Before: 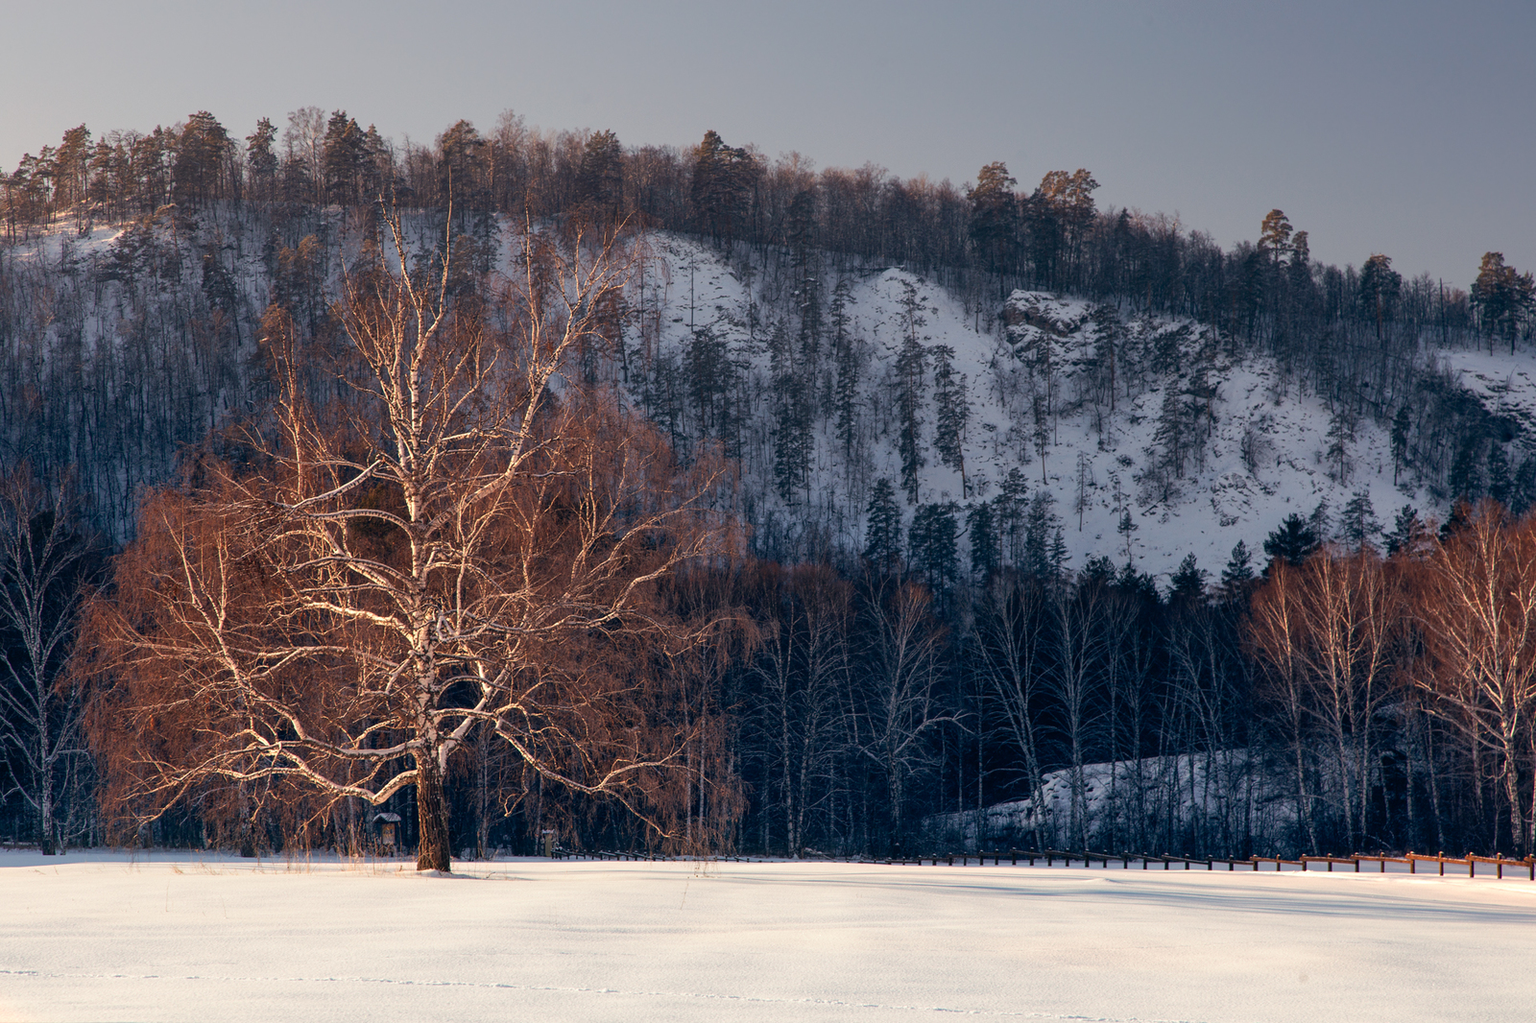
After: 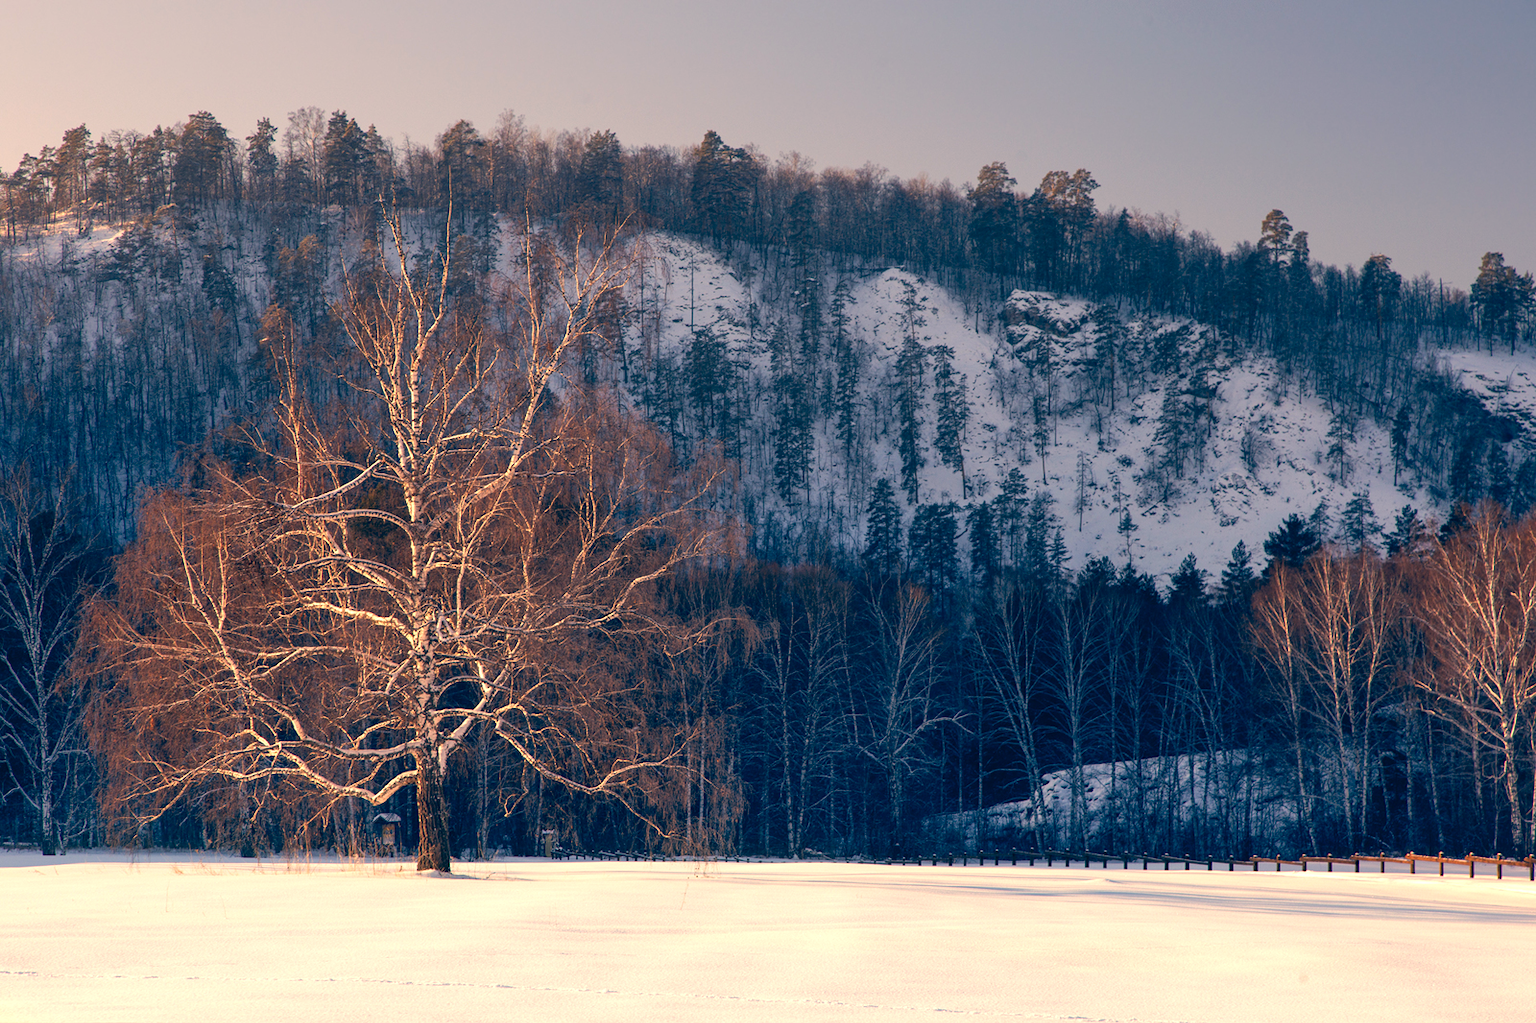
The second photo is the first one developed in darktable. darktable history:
color correction: highlights a* 10.38, highlights b* 13.89, shadows a* -10.25, shadows b* -15.11
exposure: exposure 0.356 EV, compensate highlight preservation false
